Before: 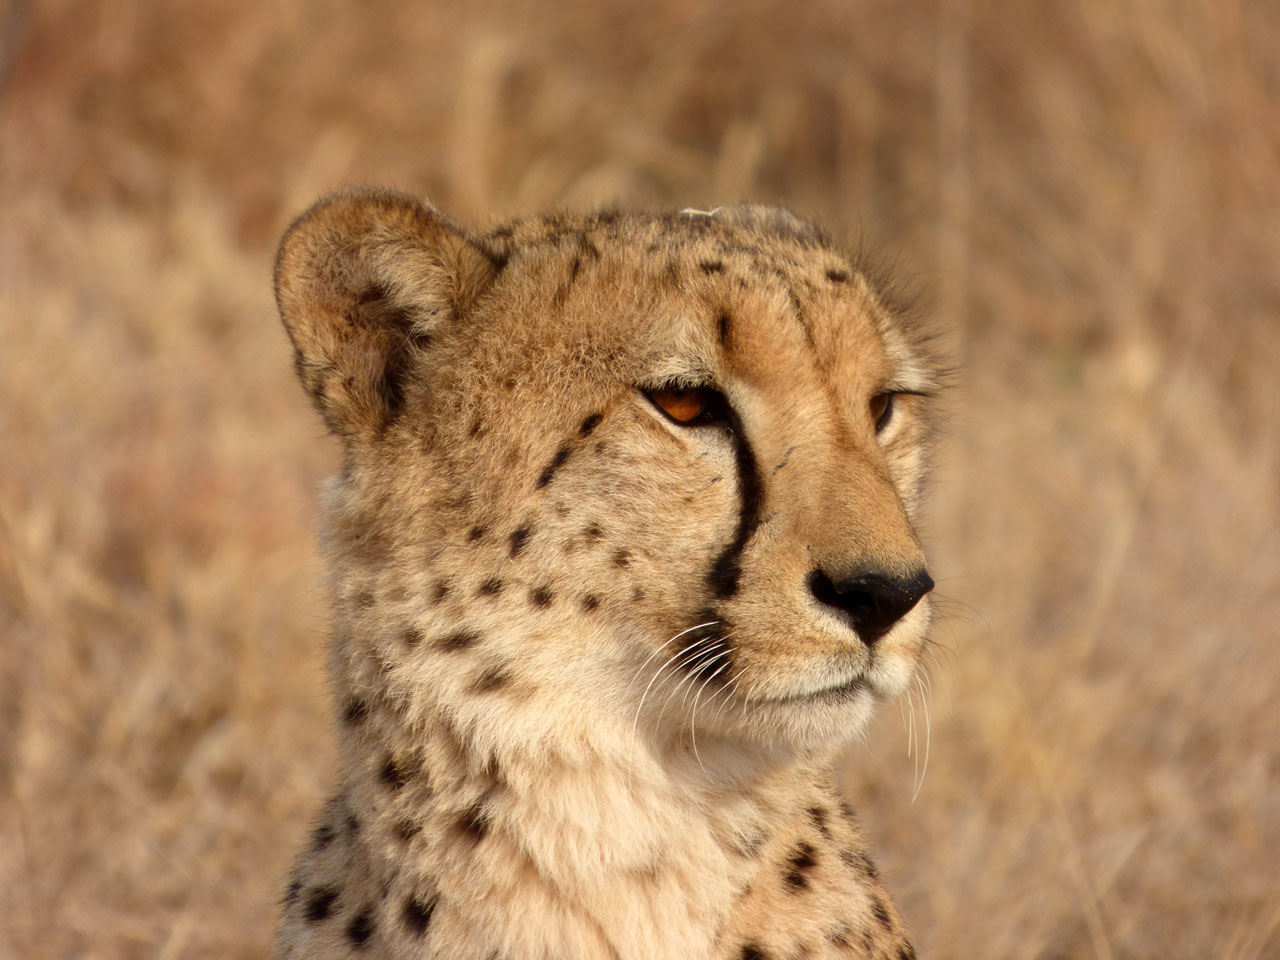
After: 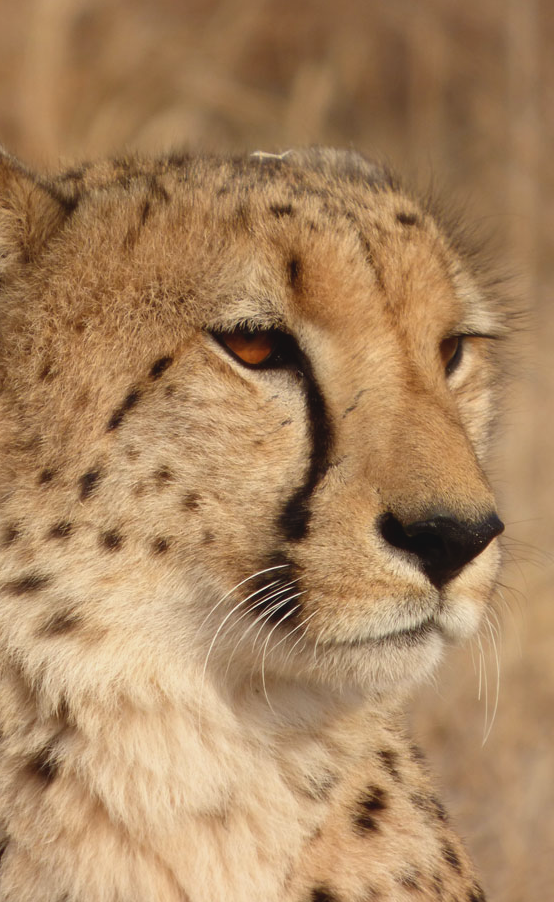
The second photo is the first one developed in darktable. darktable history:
contrast brightness saturation: contrast -0.101, saturation -0.096
crop: left 33.612%, top 6.009%, right 23.105%
